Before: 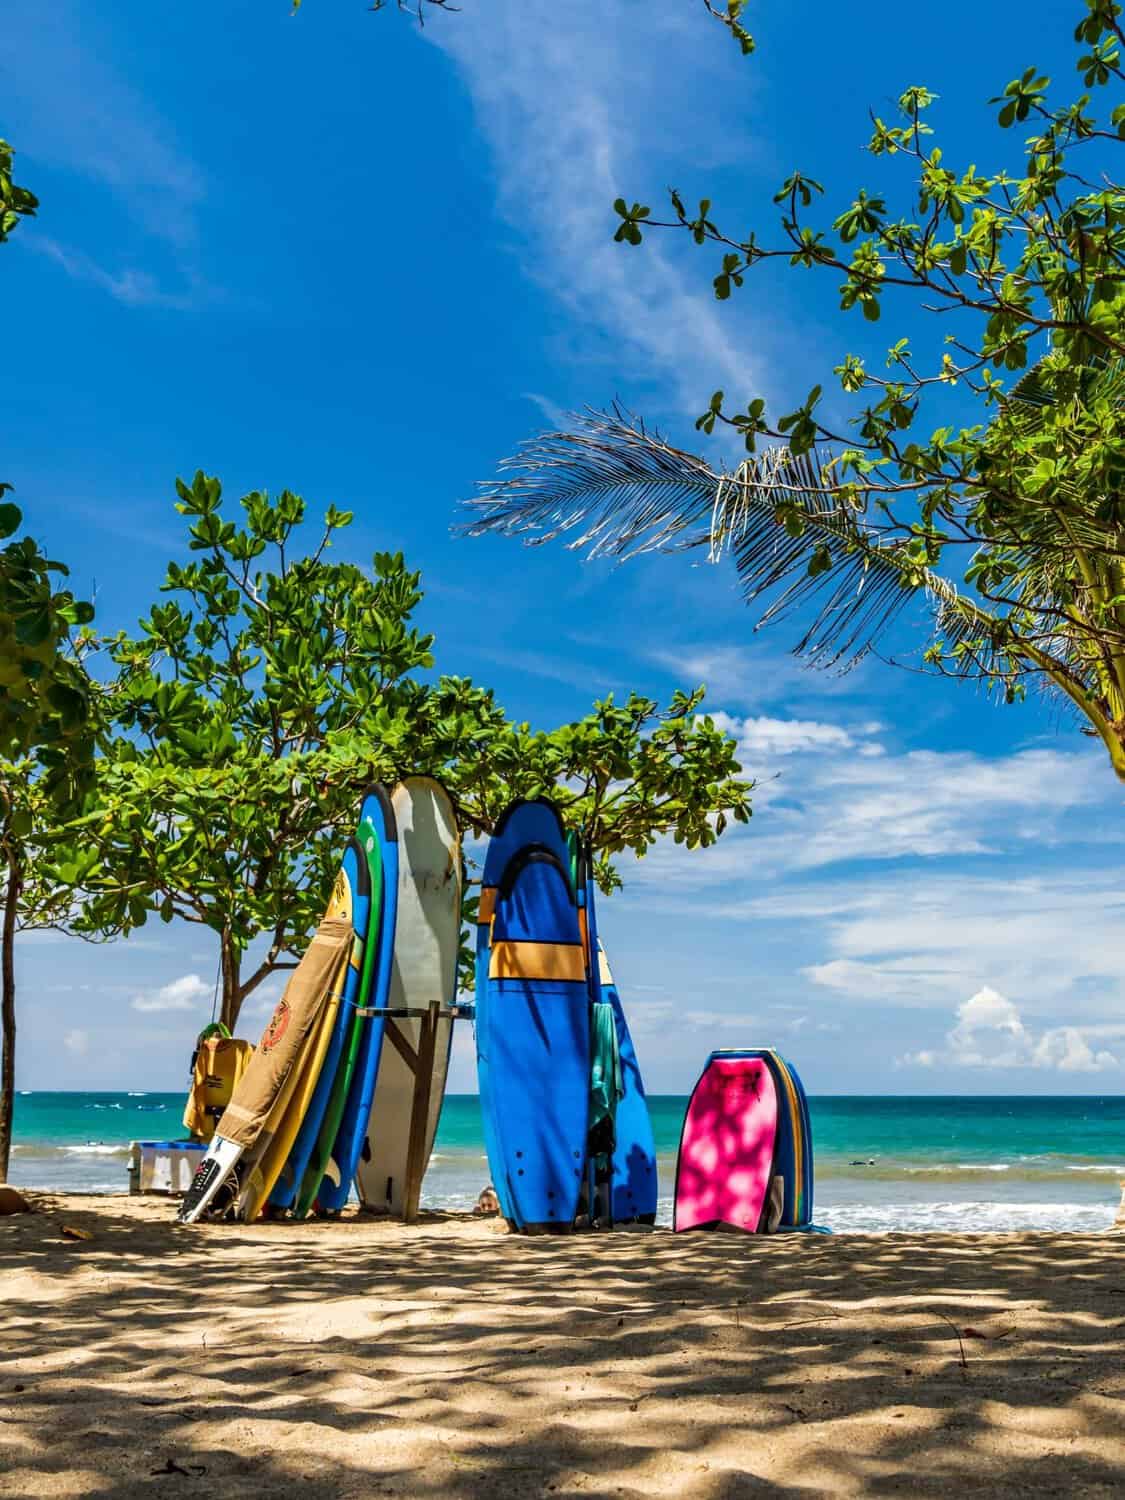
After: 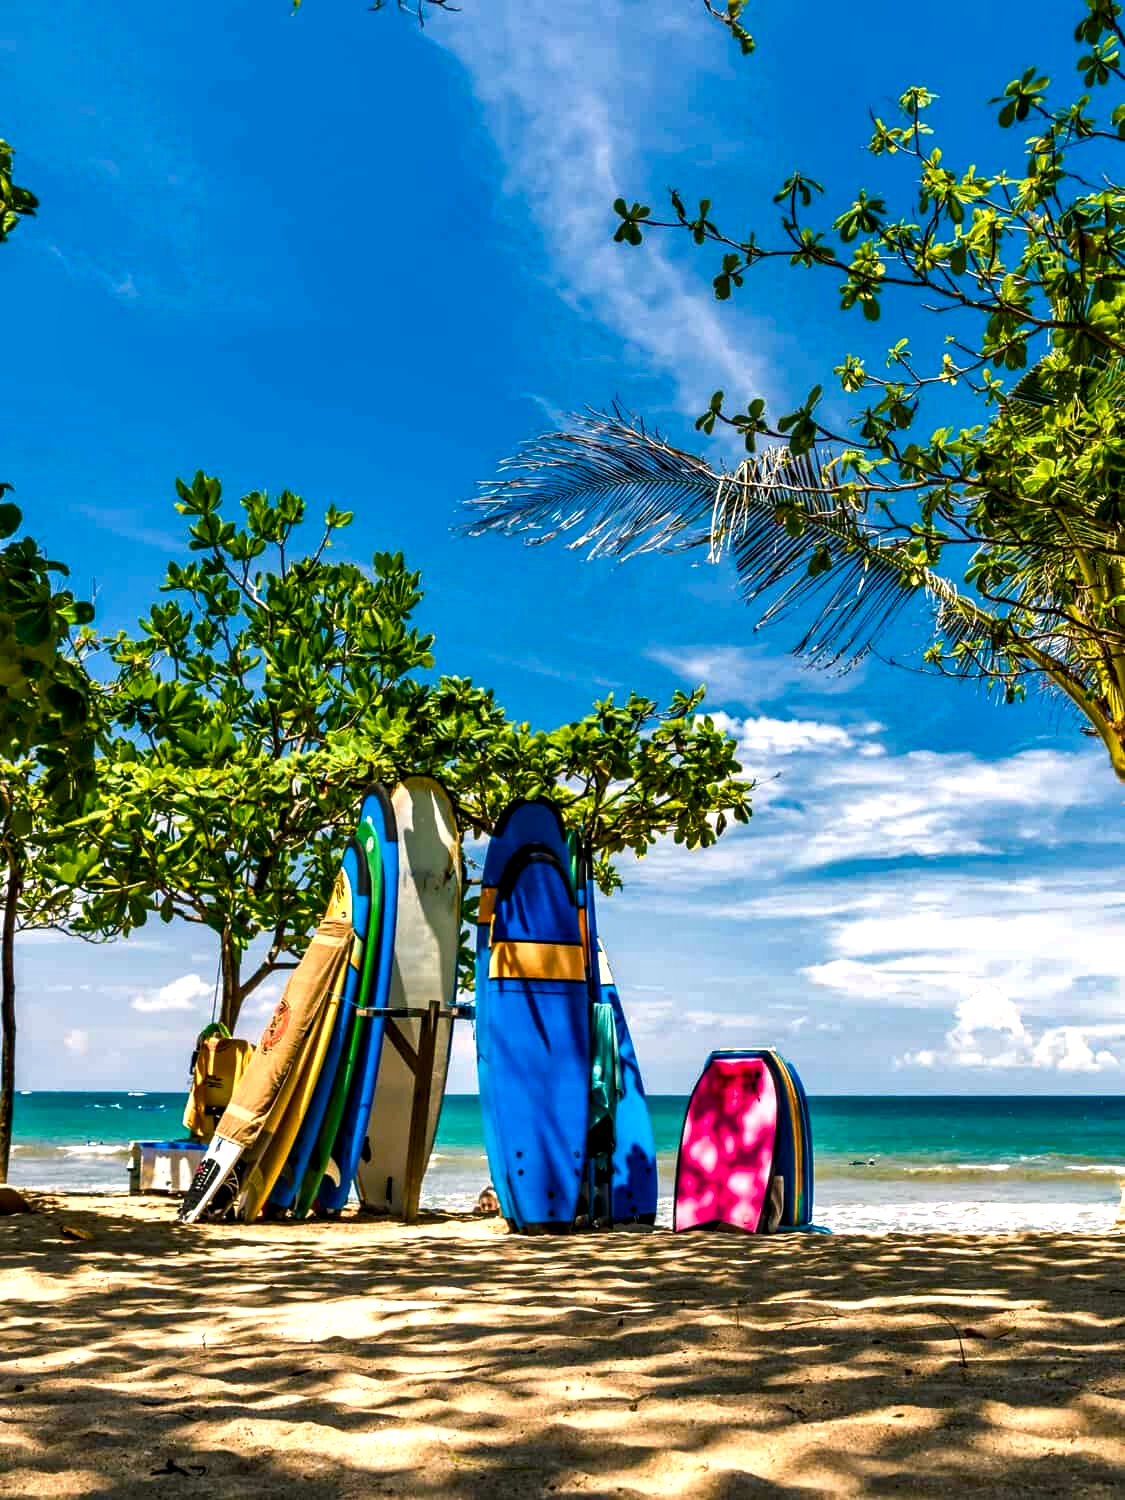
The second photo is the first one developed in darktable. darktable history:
shadows and highlights: soften with gaussian
color balance rgb: shadows lift › chroma 2%, shadows lift › hue 185.64°, power › luminance 1.48%, highlights gain › chroma 3%, highlights gain › hue 54.51°, global offset › luminance -0.4%, perceptual saturation grading › highlights -18.47%, perceptual saturation grading › mid-tones 6.62%, perceptual saturation grading › shadows 28.22%, perceptual brilliance grading › highlights 15.68%, perceptual brilliance grading › shadows -14.29%, global vibrance 25.96%, contrast 6.45%
